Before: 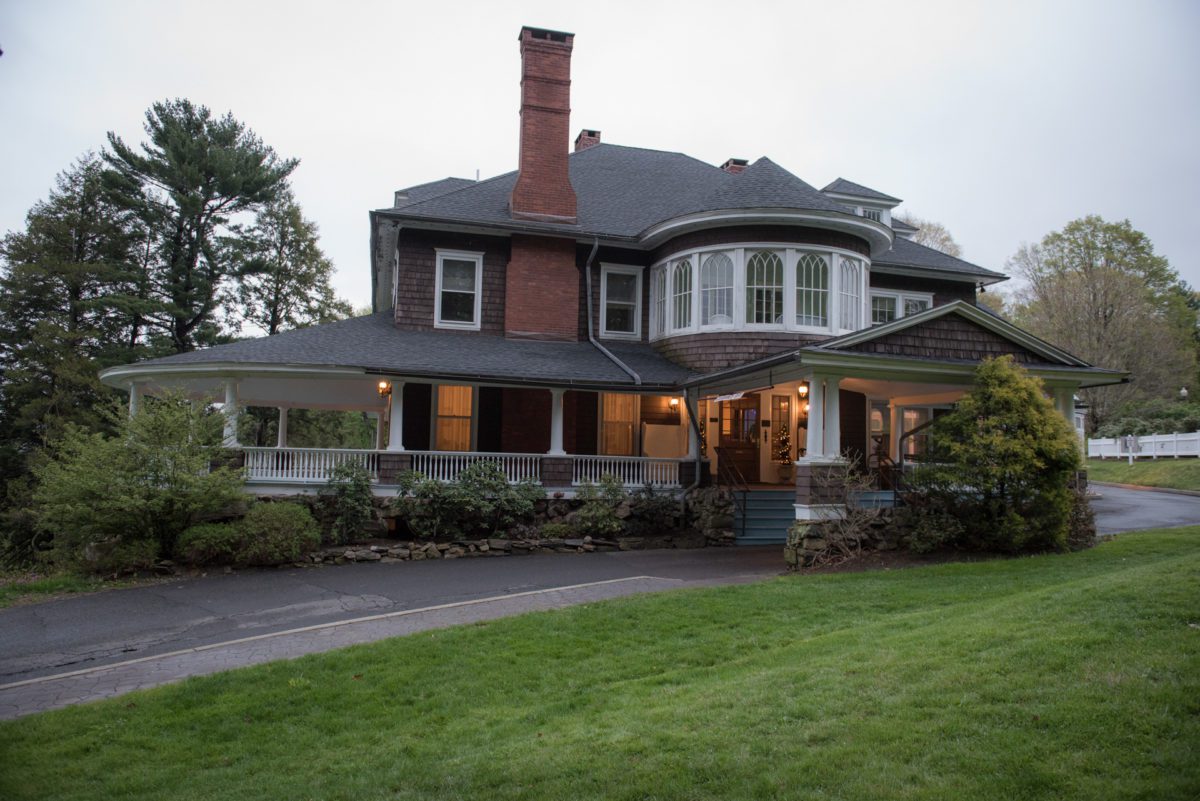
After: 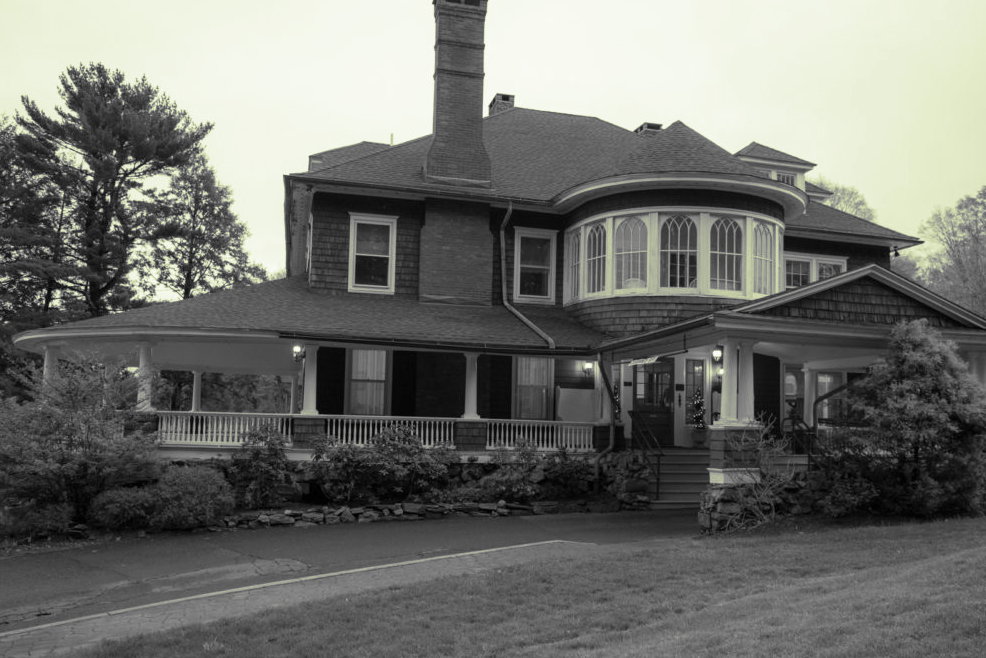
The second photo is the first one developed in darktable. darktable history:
color correction: highlights a* -20.17, highlights b* 20.27, shadows a* 20.03, shadows b* -20.46, saturation 0.43
monochrome: size 1
split-toning: shadows › hue 290.82°, shadows › saturation 0.34, highlights › saturation 0.38, balance 0, compress 50%
crop and rotate: left 7.196%, top 4.574%, right 10.605%, bottom 13.178%
